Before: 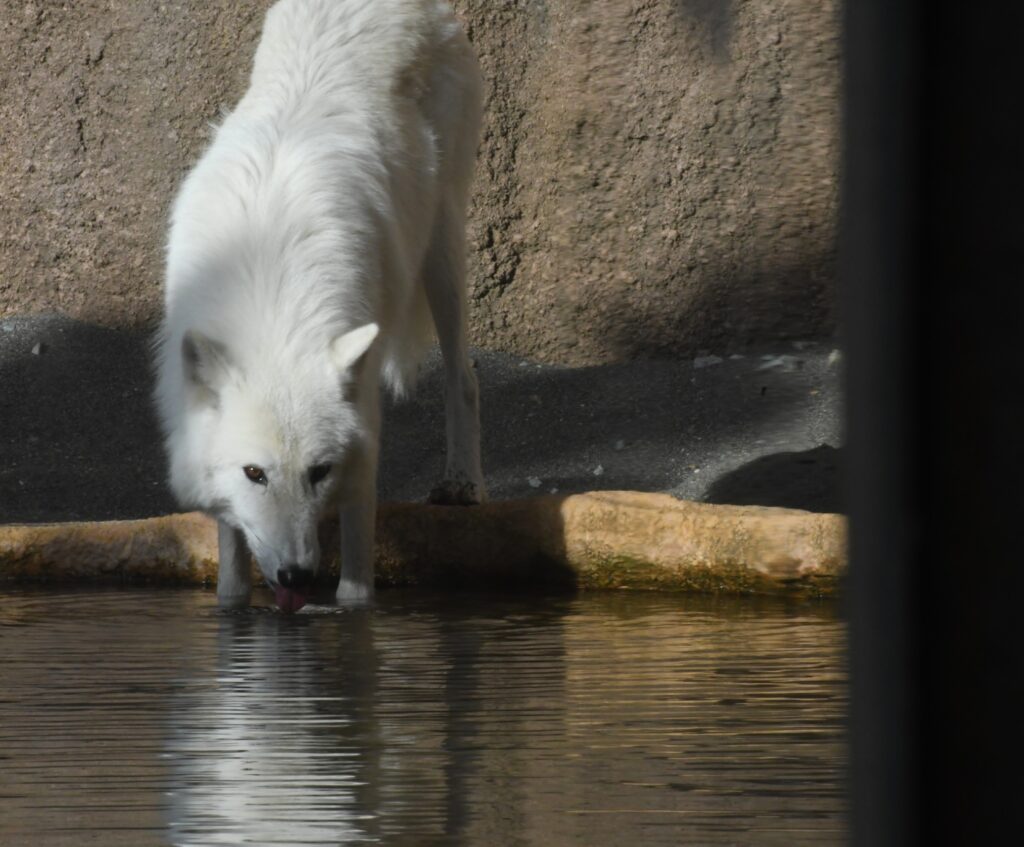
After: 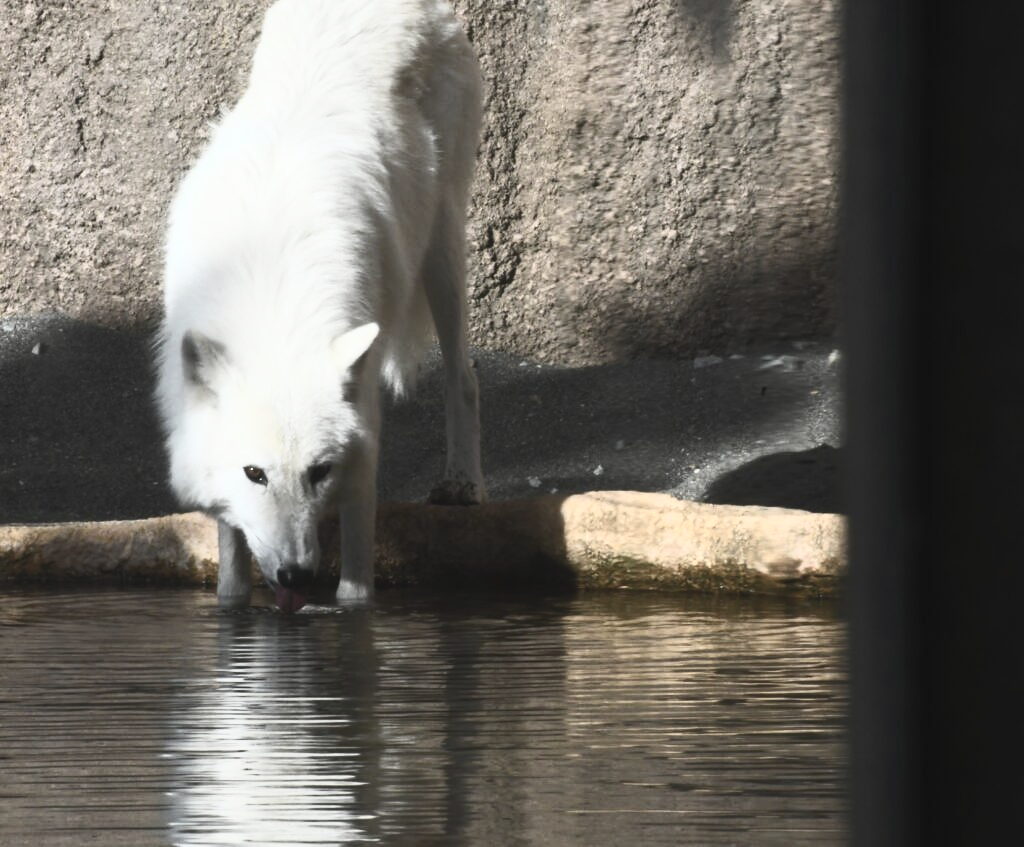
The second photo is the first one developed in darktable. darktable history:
contrast brightness saturation: contrast 0.585, brightness 0.575, saturation -0.326
